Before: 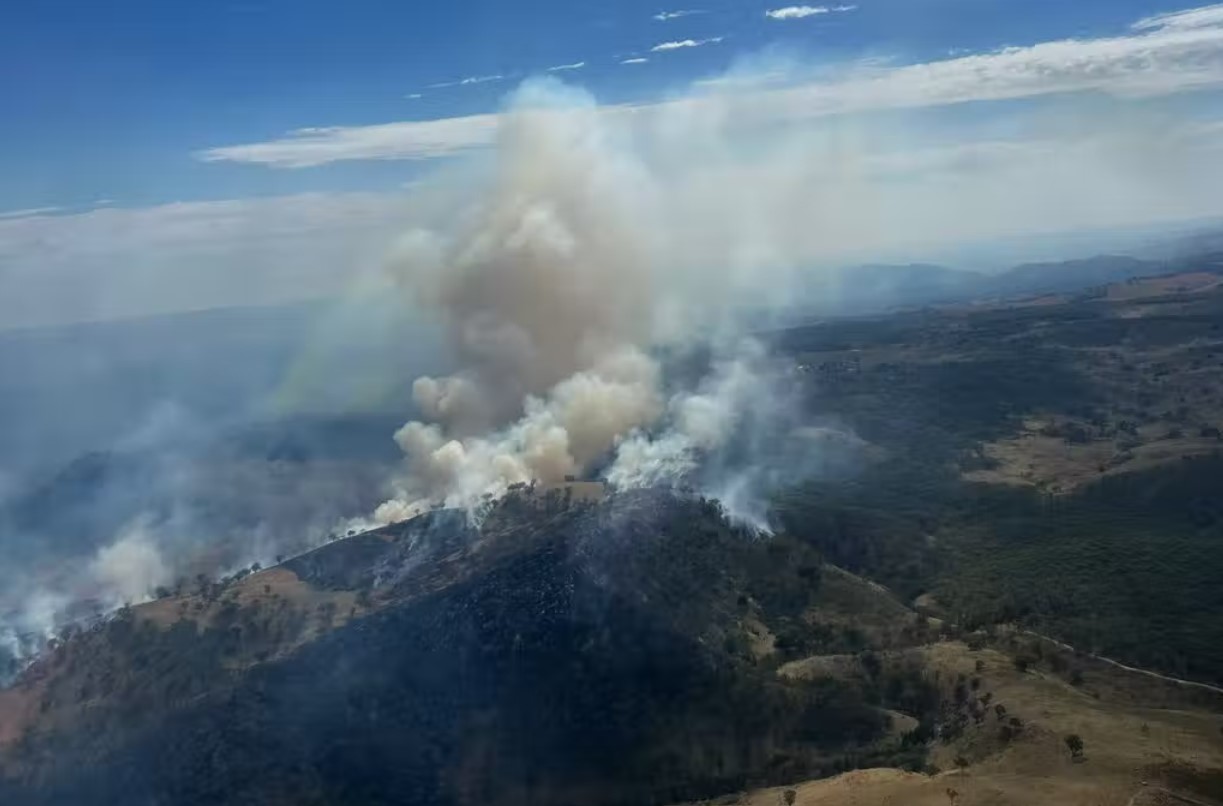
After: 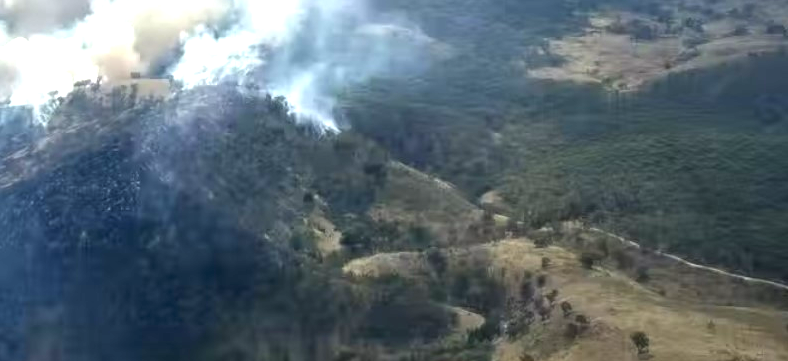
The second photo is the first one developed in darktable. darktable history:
crop and rotate: left 35.509%, top 50.238%, bottom 4.934%
exposure: black level correction 0, exposure 1.741 EV, compensate exposure bias true, compensate highlight preservation false
soften: size 10%, saturation 50%, brightness 0.2 EV, mix 10%
